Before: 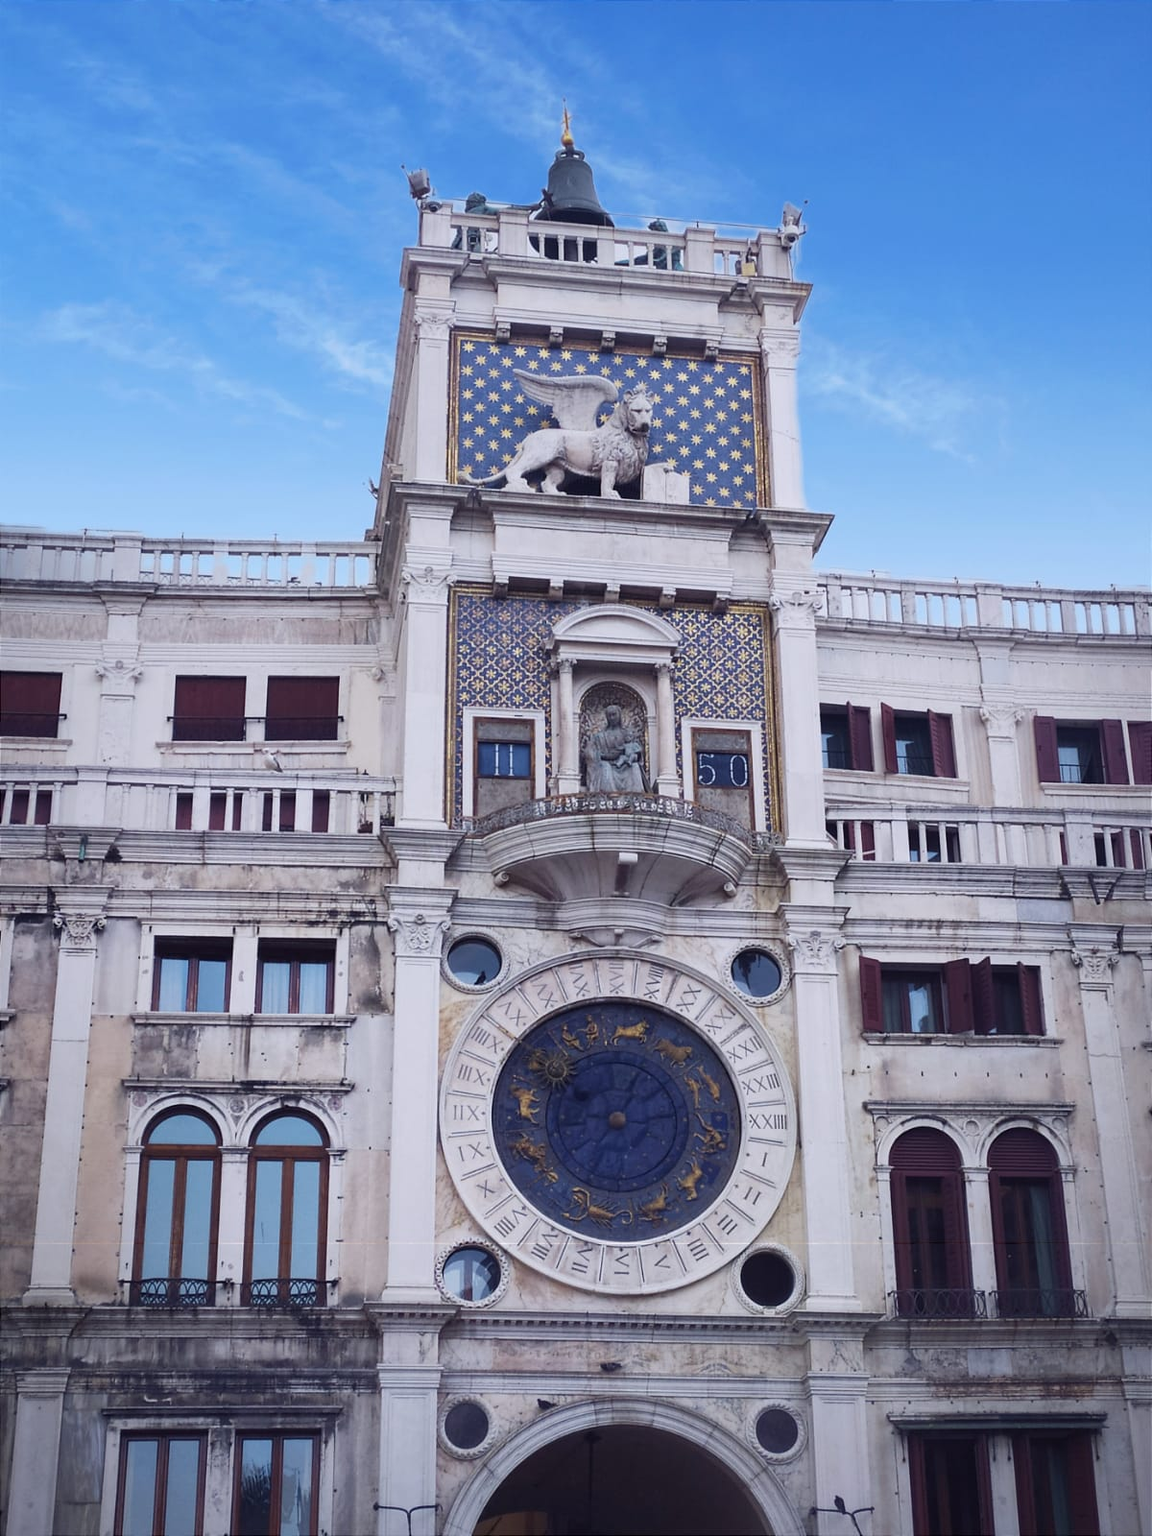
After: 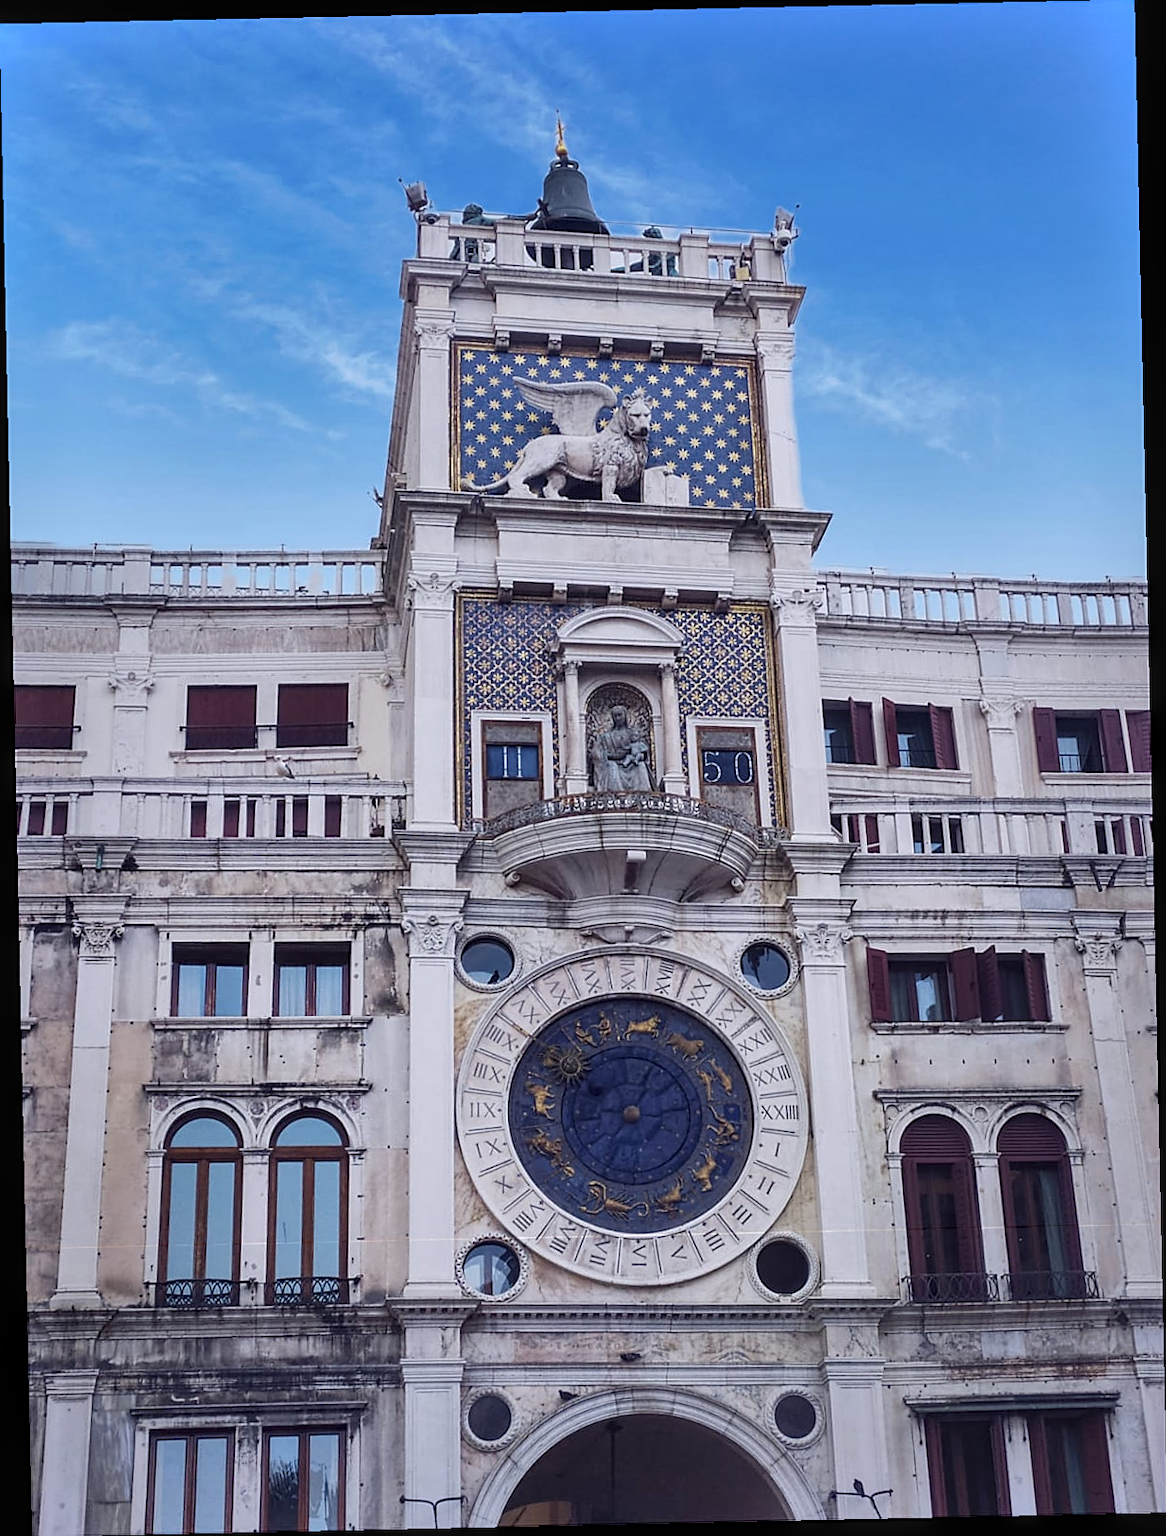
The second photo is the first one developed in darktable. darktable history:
shadows and highlights: soften with gaussian
sharpen: on, module defaults
local contrast: on, module defaults
rotate and perspective: rotation -1.24°, automatic cropping off
